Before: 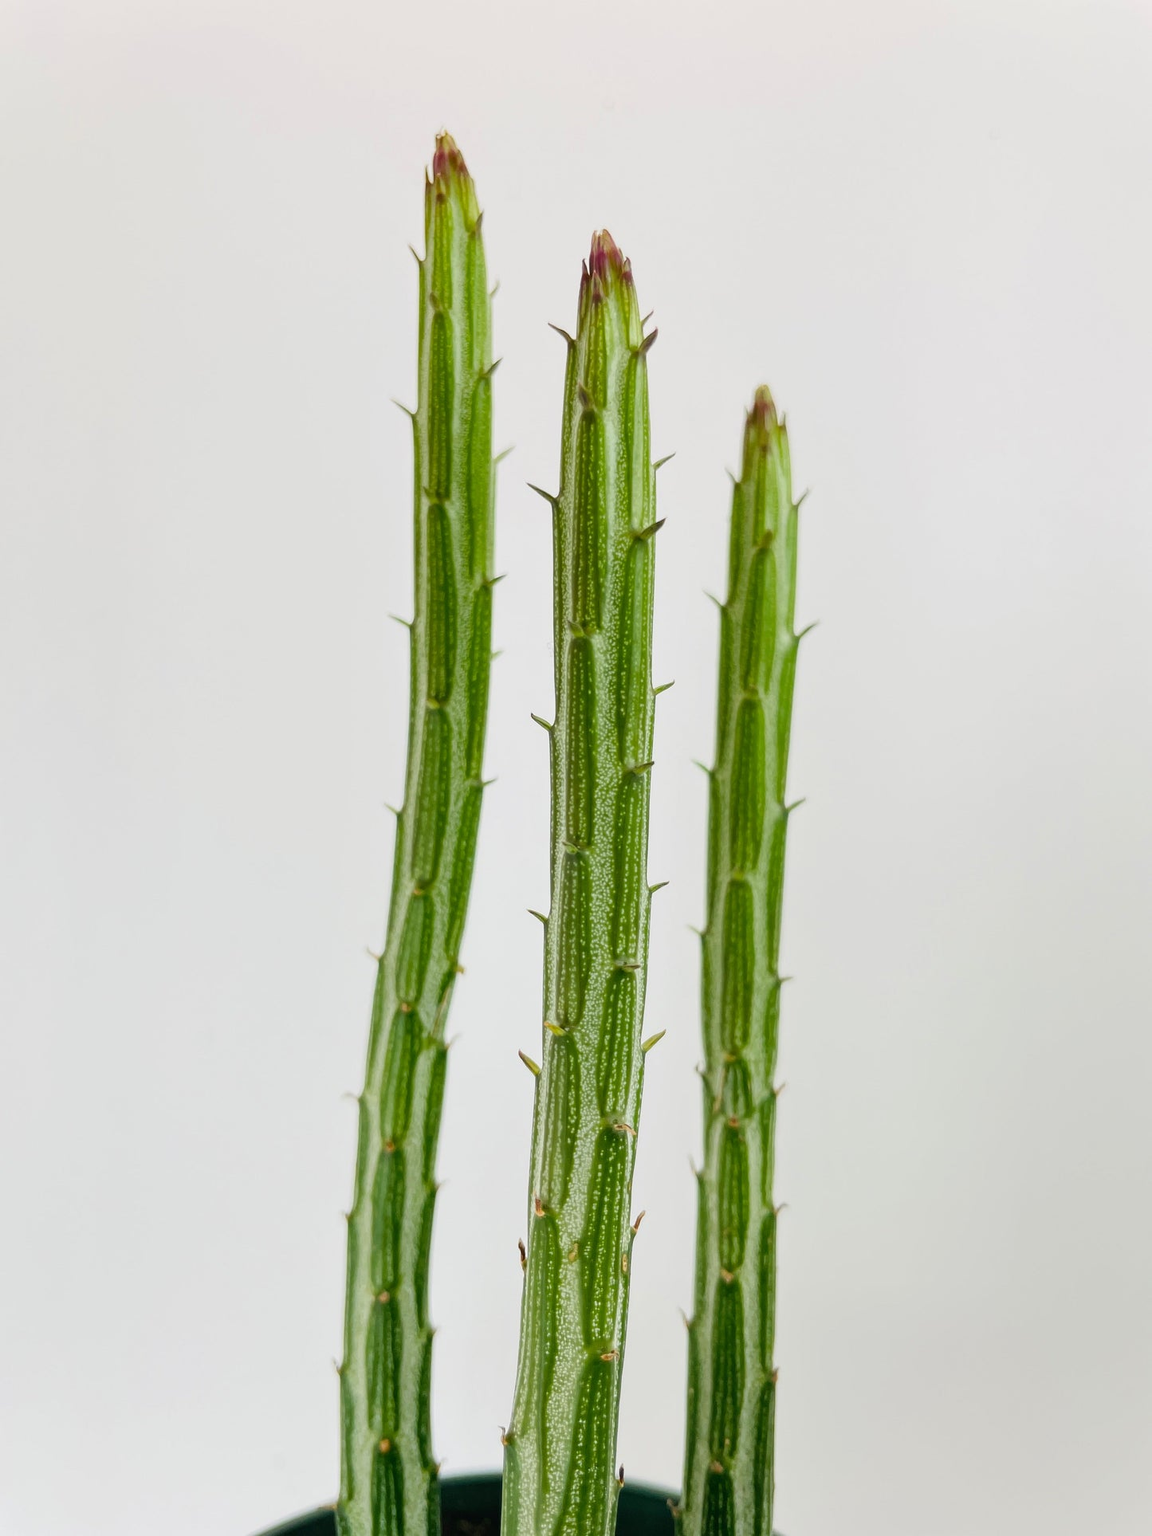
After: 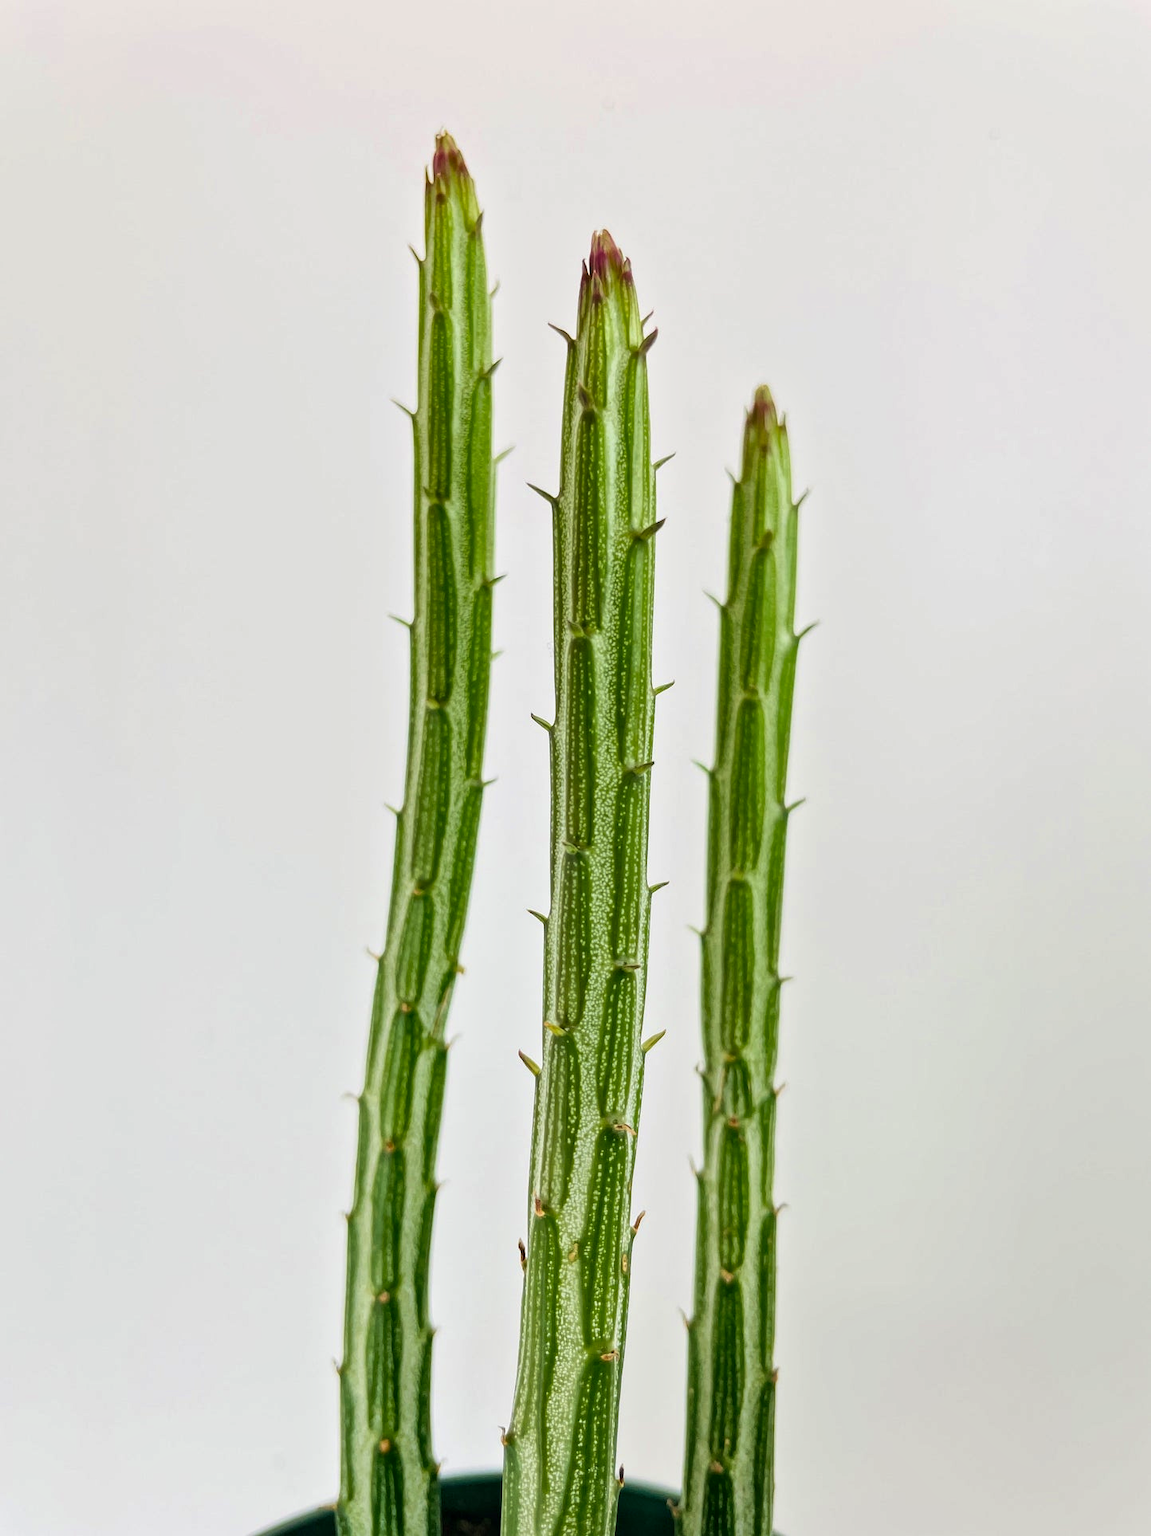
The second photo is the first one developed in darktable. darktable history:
local contrast: mode bilateral grid, contrast 19, coarseness 20, detail 150%, midtone range 0.2
velvia: on, module defaults
